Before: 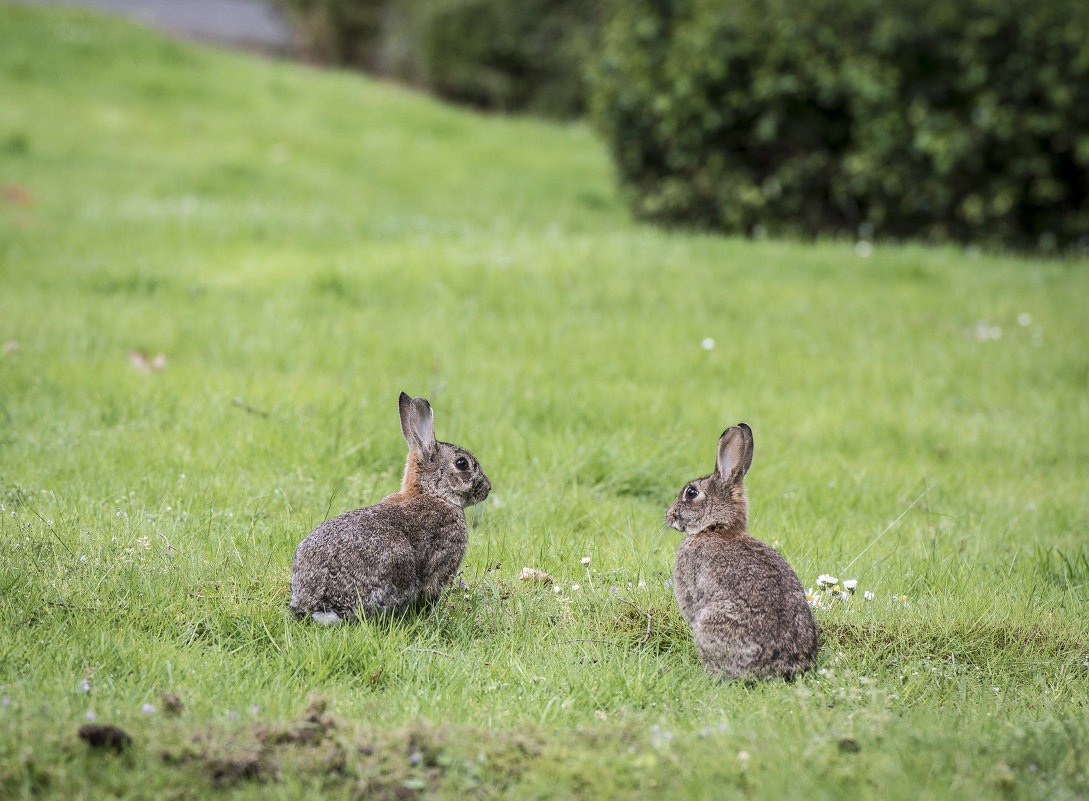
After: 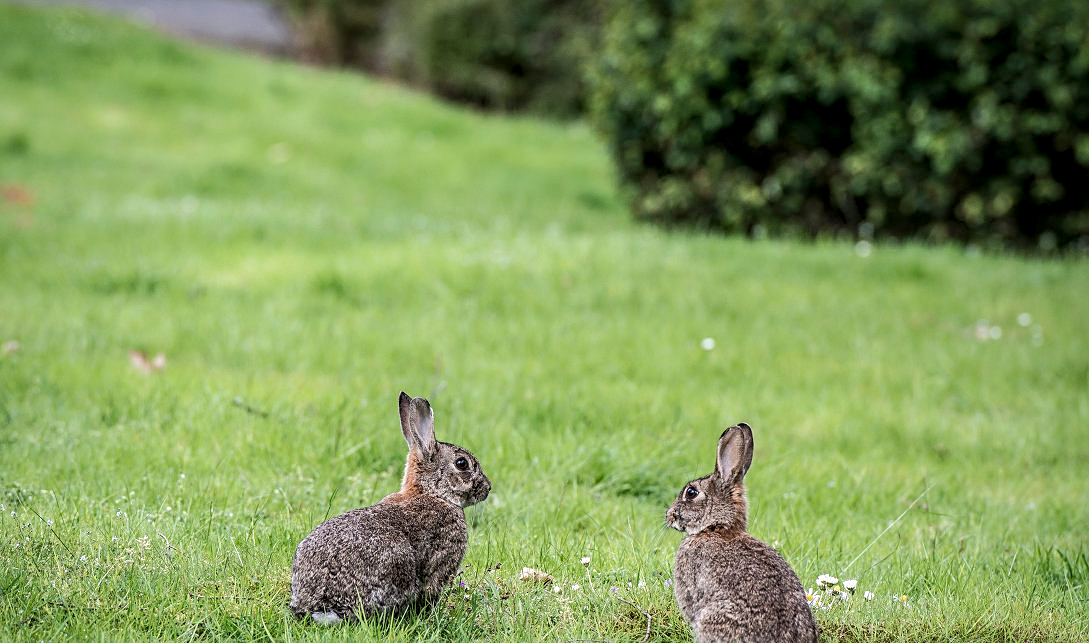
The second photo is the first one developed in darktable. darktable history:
local contrast: detail 130%
crop: bottom 19.704%
sharpen: on, module defaults
color zones: curves: ch1 [(0.077, 0.436) (0.25, 0.5) (0.75, 0.5)]
